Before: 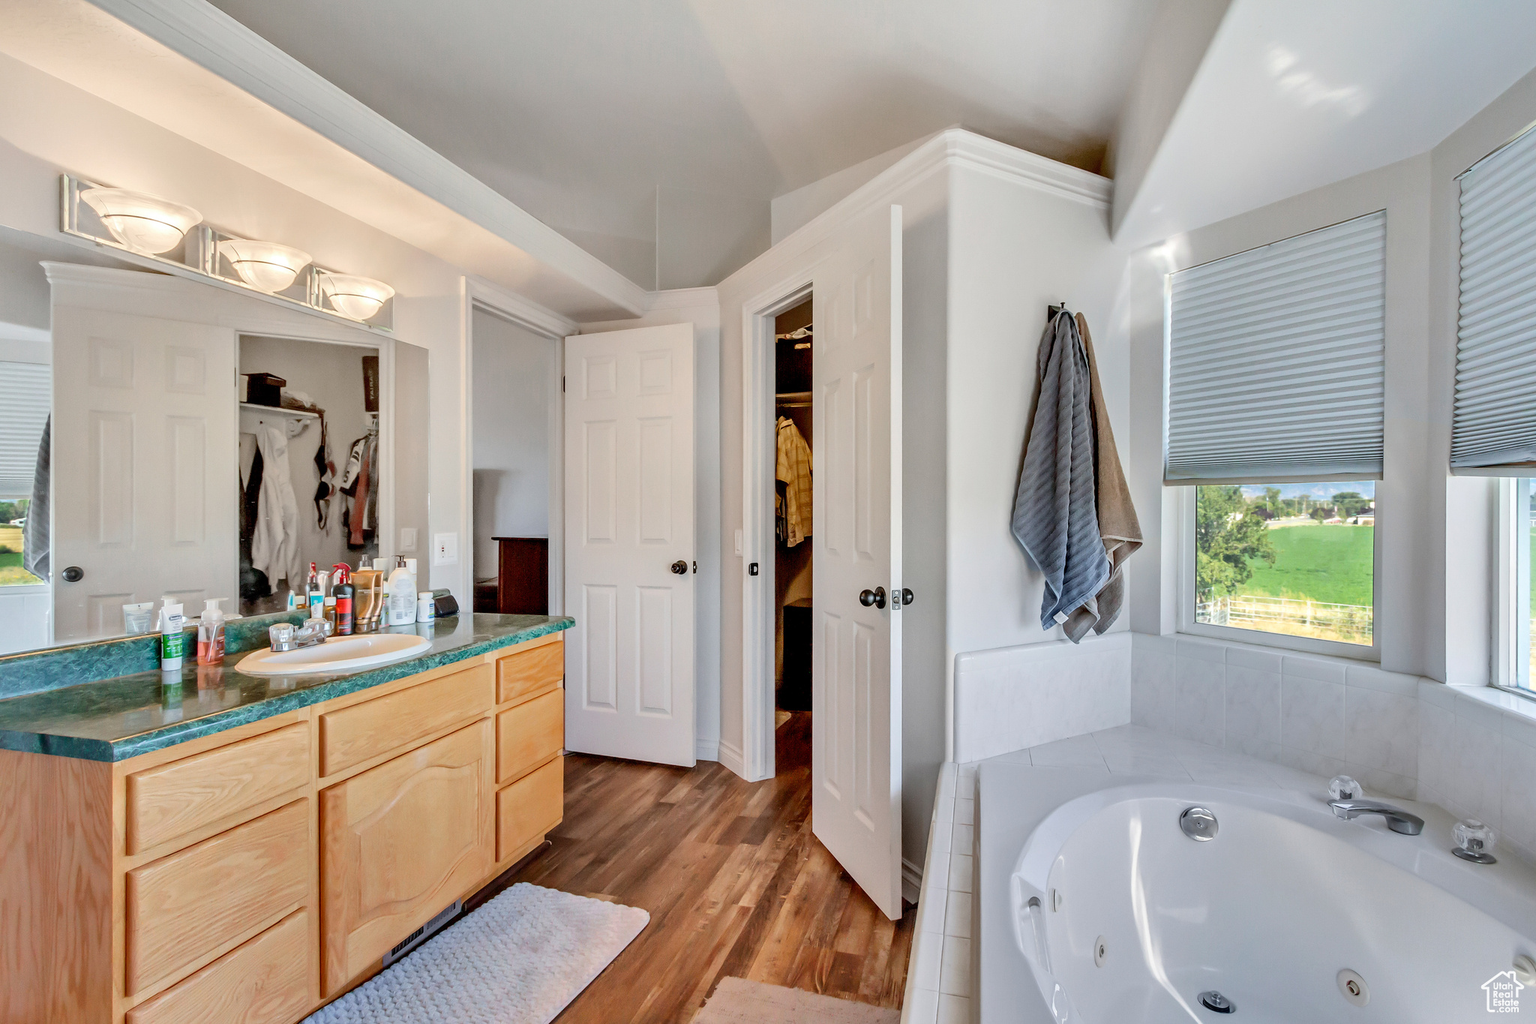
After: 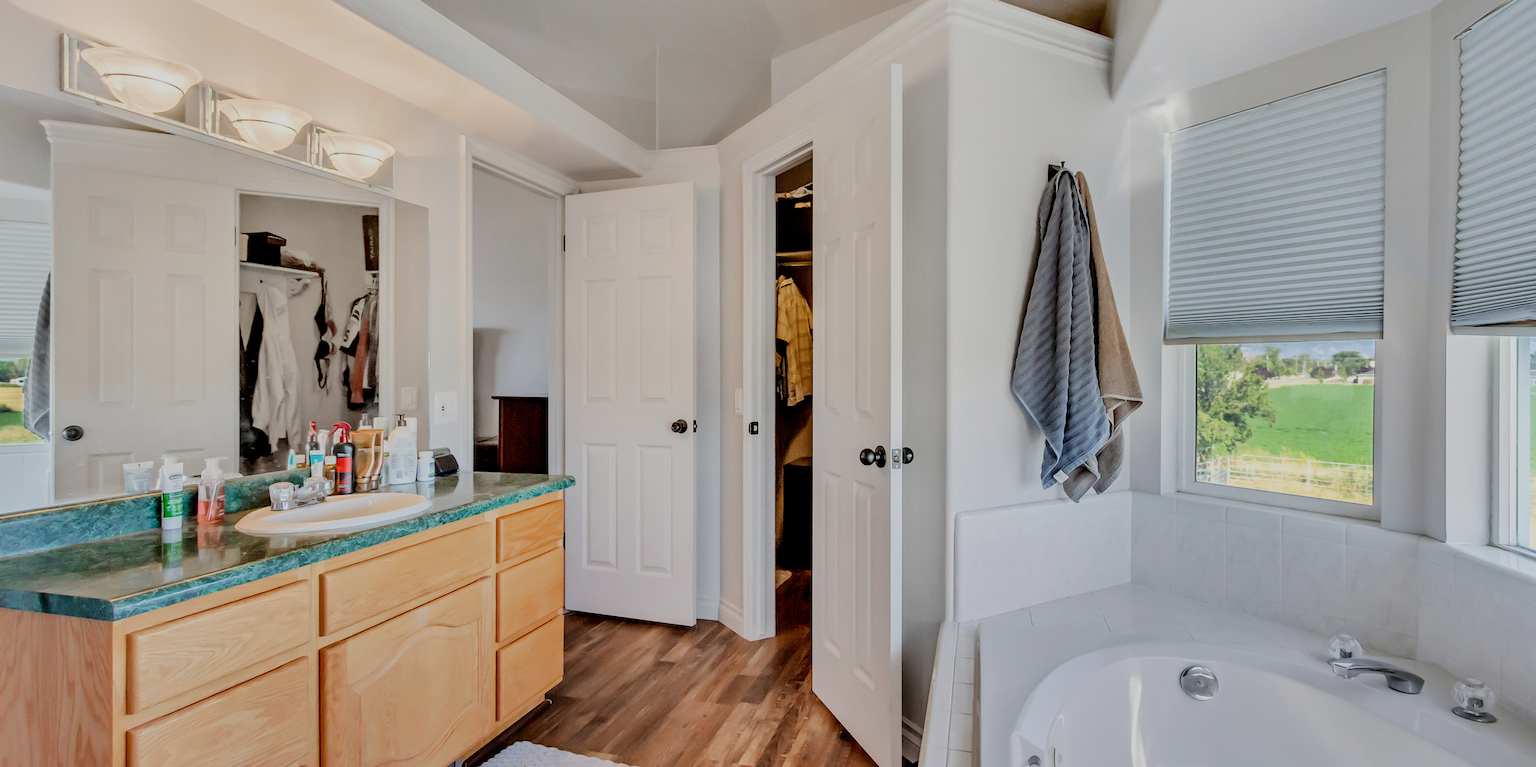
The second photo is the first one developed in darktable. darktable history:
crop: top 13.819%, bottom 11.169%
filmic rgb: black relative exposure -7.65 EV, white relative exposure 4.56 EV, hardness 3.61
